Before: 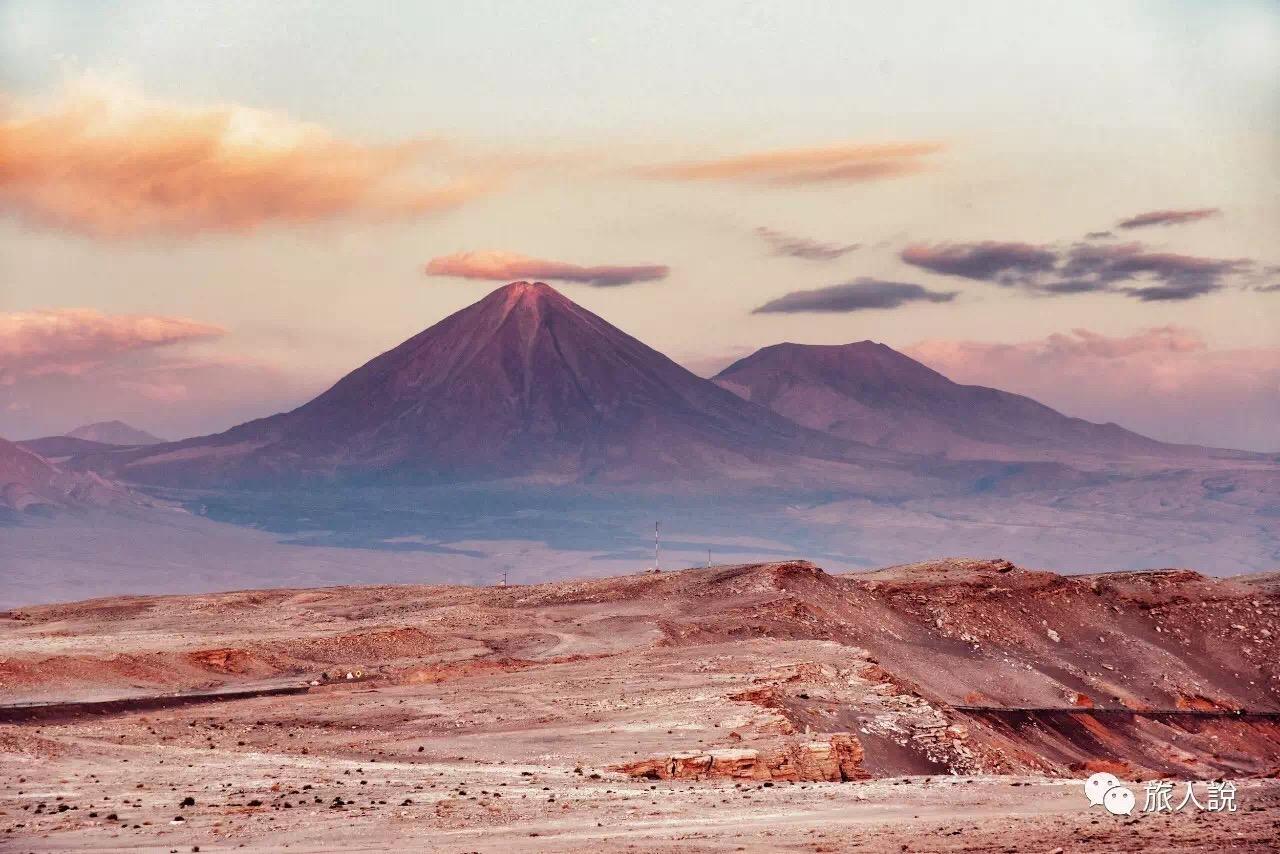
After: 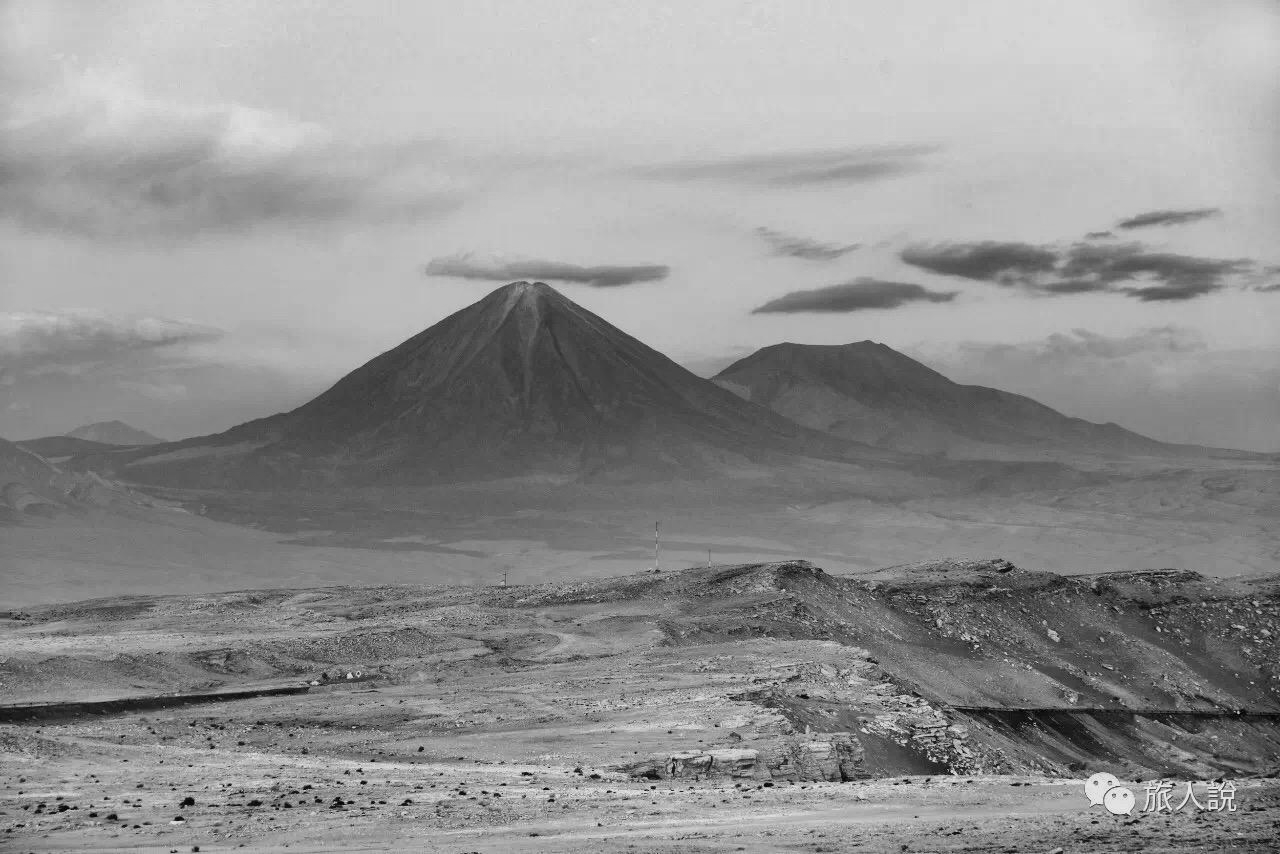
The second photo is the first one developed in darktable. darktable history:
monochrome: a -92.57, b 58.91
shadows and highlights: shadows 37.27, highlights -28.18, soften with gaussian
